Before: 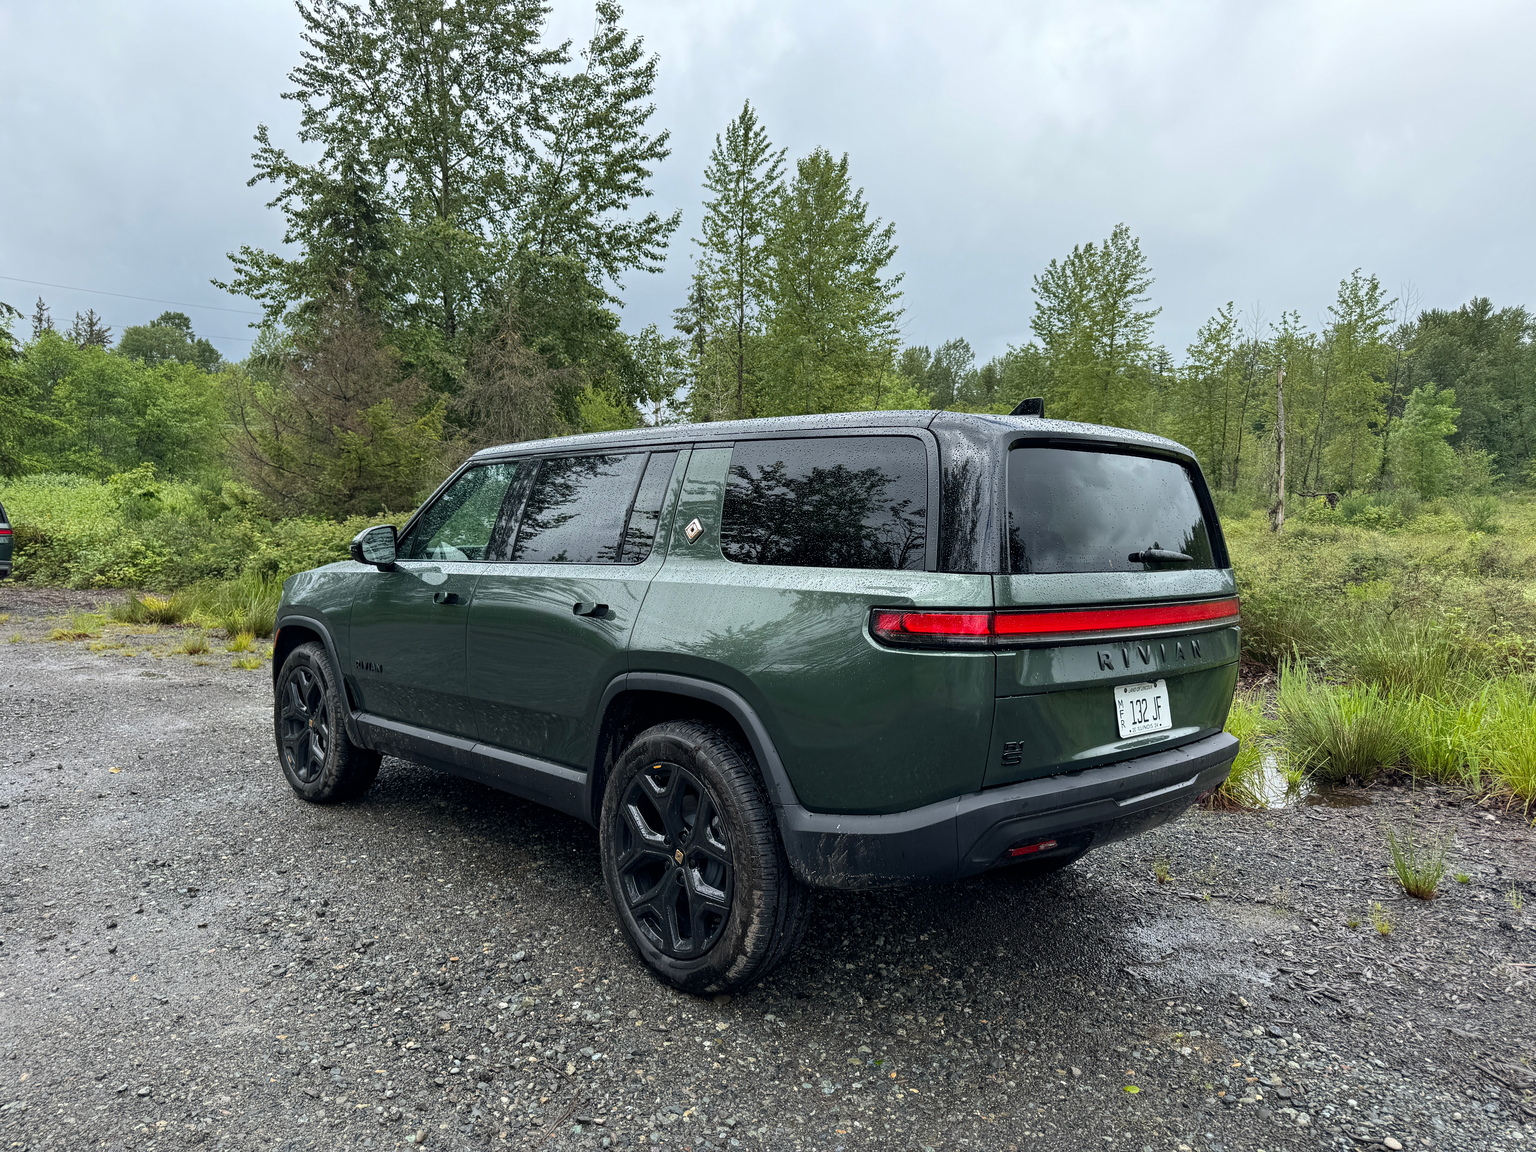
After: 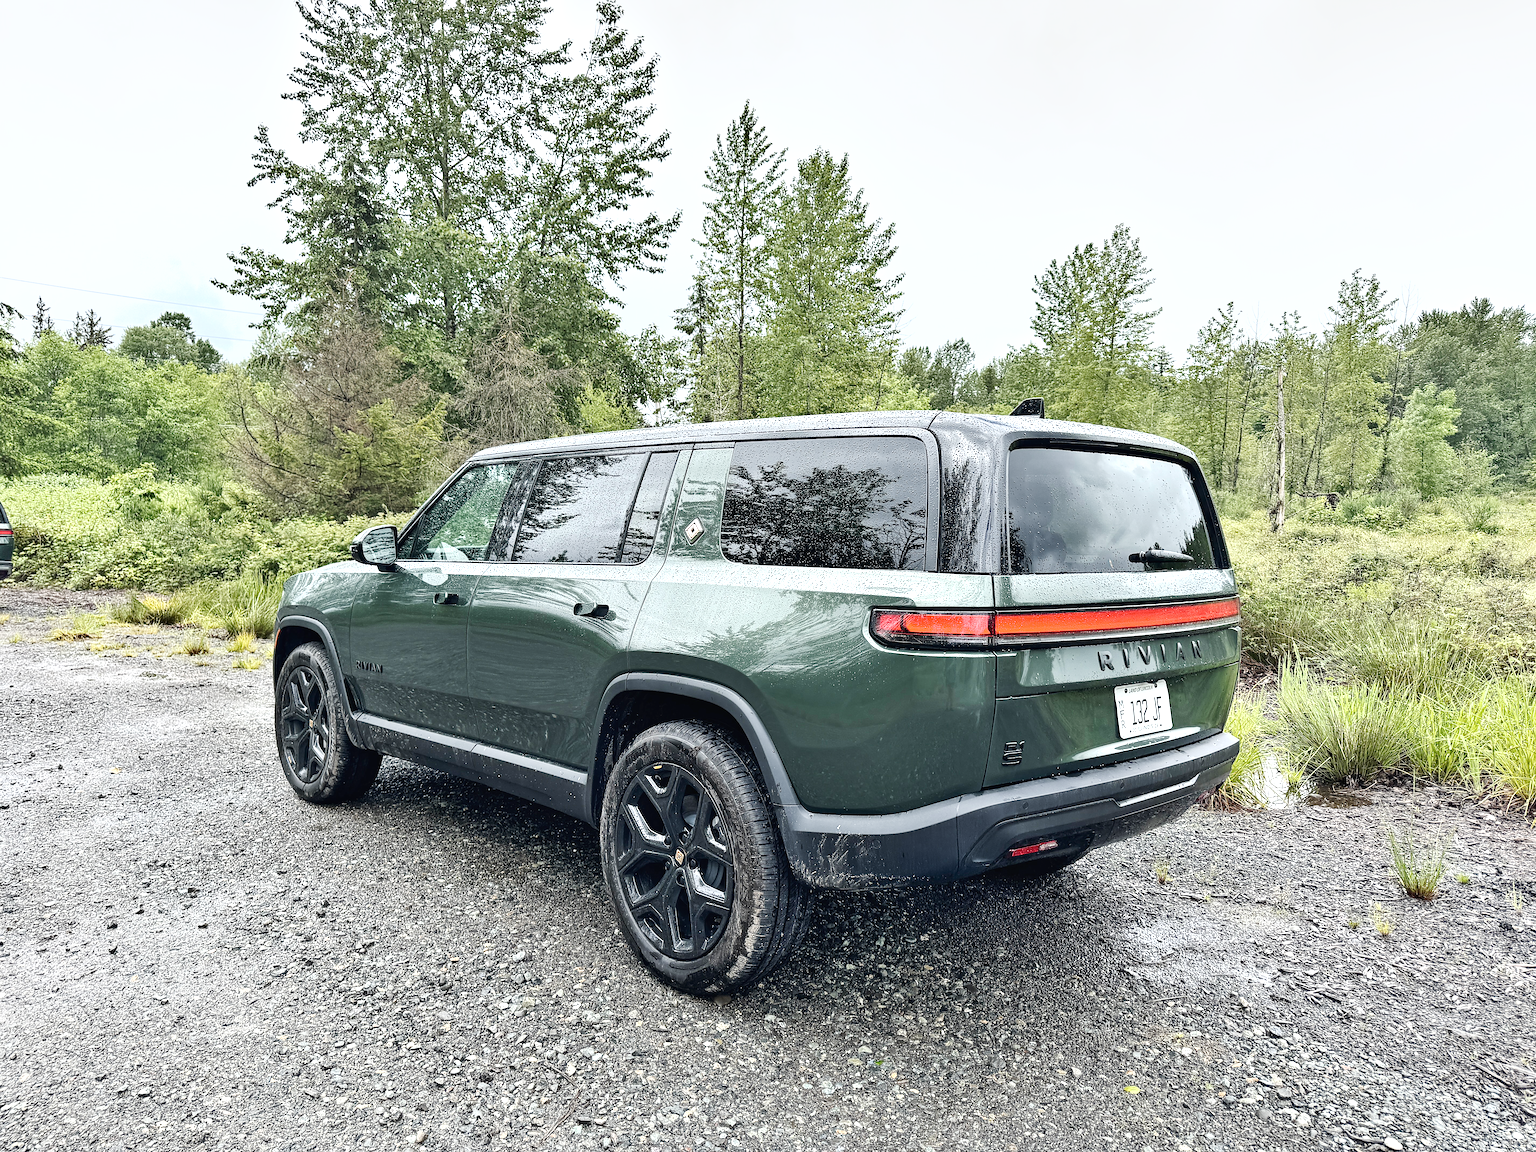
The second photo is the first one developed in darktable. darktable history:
shadows and highlights: low approximation 0.01, soften with gaussian
contrast brightness saturation: contrast 0.114, saturation -0.172
exposure: exposure 1.273 EV, compensate highlight preservation false
tone curve: curves: ch0 [(0, 0.013) (0.036, 0.045) (0.274, 0.286) (0.566, 0.623) (0.794, 0.827) (1, 0.953)]; ch1 [(0, 0) (0.389, 0.403) (0.462, 0.48) (0.499, 0.5) (0.524, 0.527) (0.57, 0.599) (0.626, 0.65) (0.761, 0.781) (1, 1)]; ch2 [(0, 0) (0.464, 0.478) (0.5, 0.501) (0.533, 0.542) (0.599, 0.613) (0.704, 0.731) (1, 1)], preserve colors none
sharpen: on, module defaults
